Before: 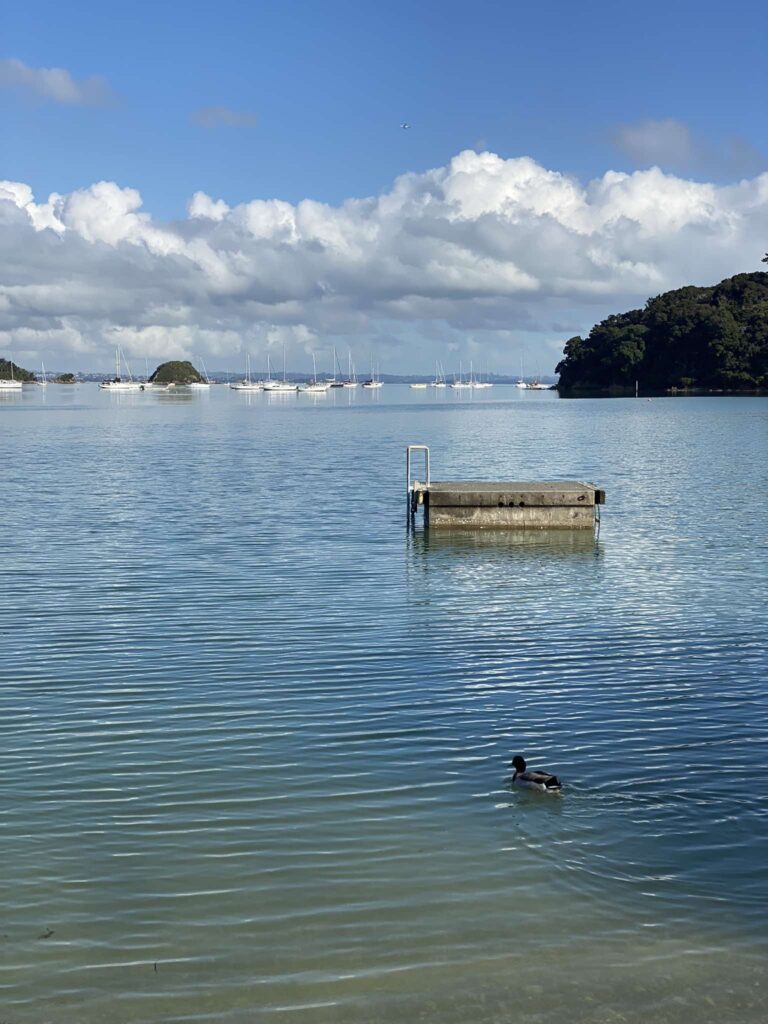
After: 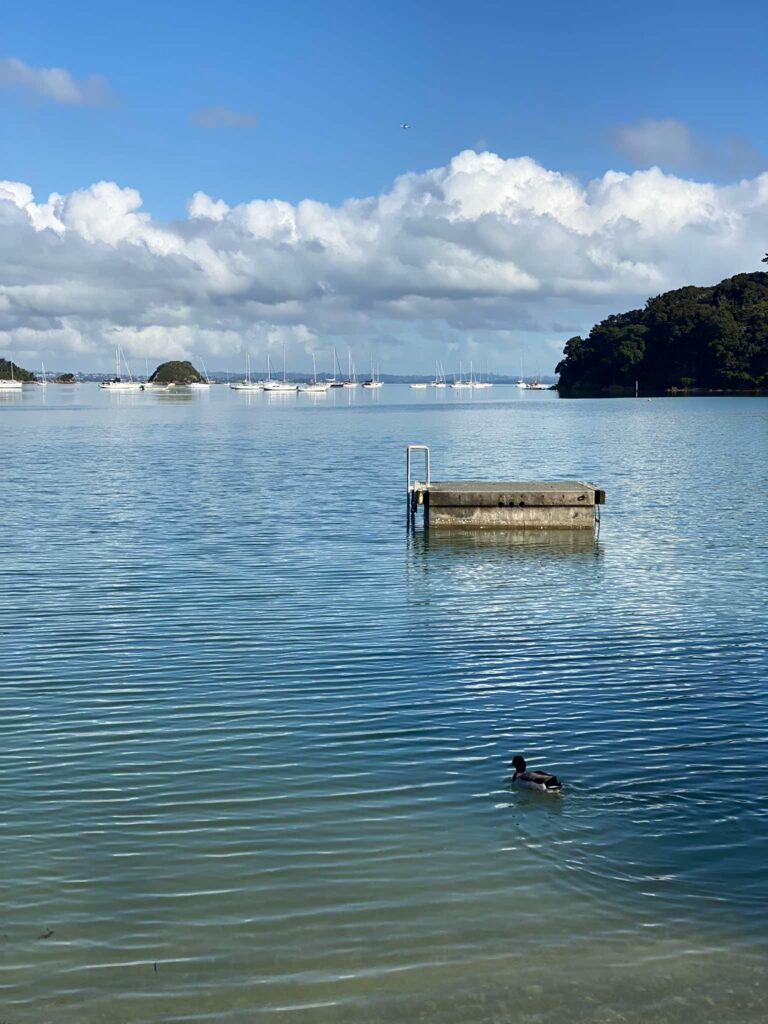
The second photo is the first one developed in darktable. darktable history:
contrast brightness saturation: contrast 0.142
